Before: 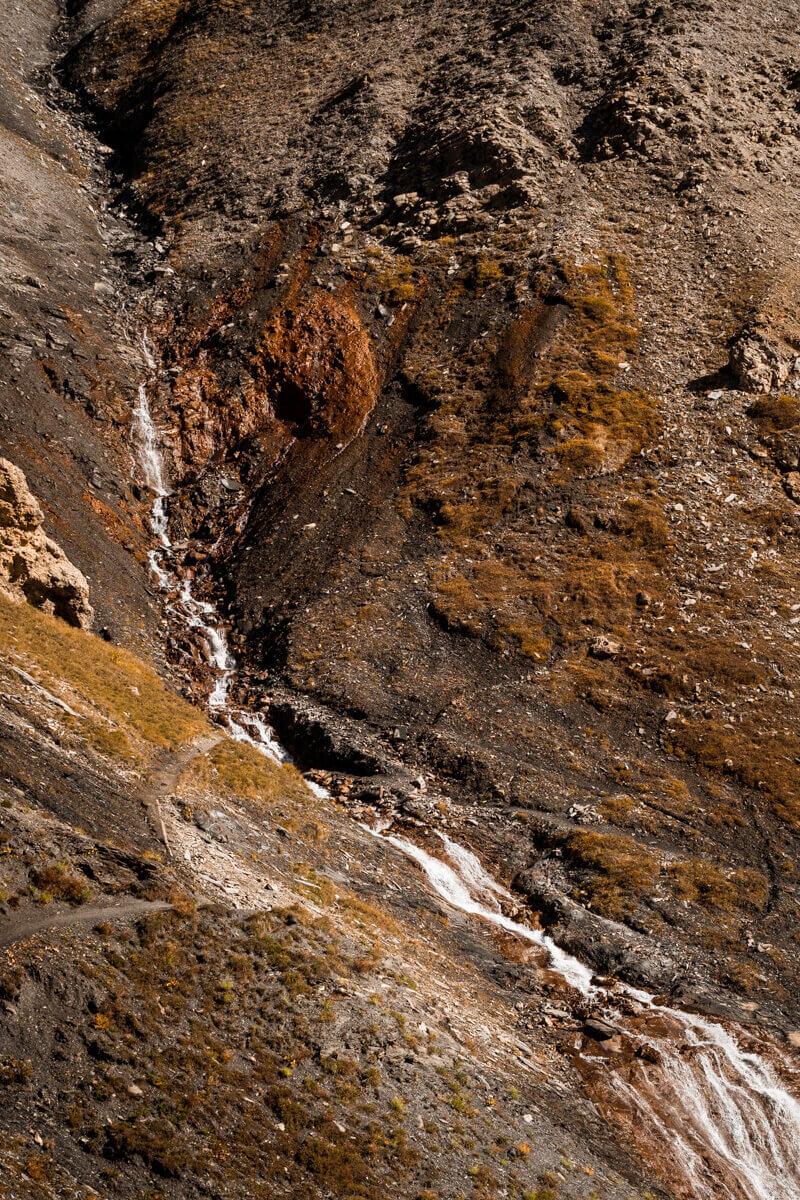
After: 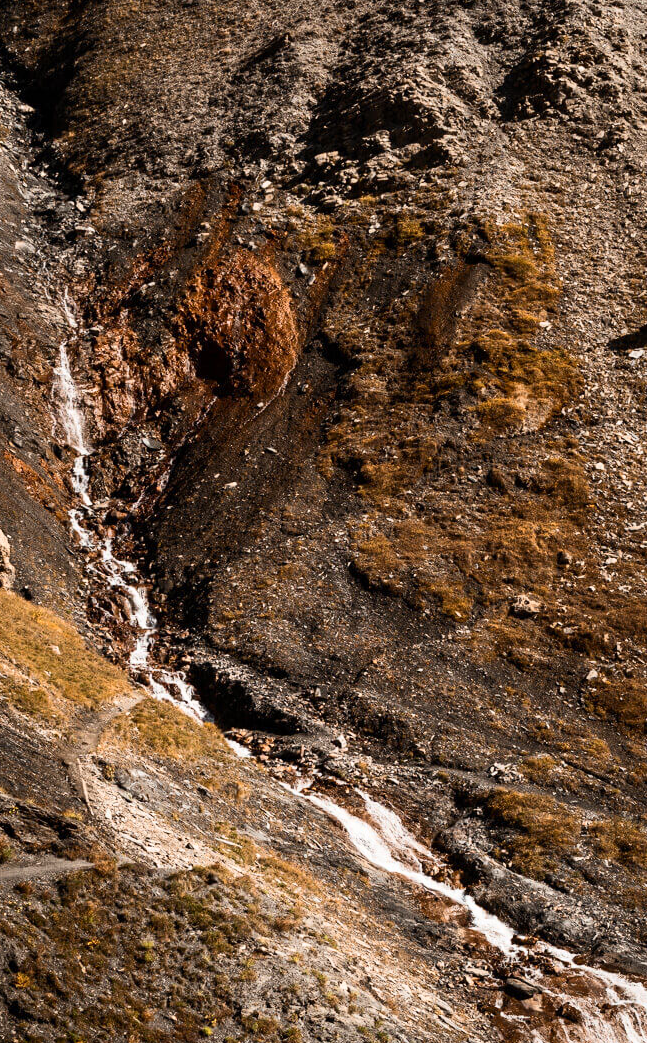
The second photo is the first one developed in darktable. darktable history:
crop: left 9.929%, top 3.475%, right 9.188%, bottom 9.529%
contrast brightness saturation: contrast 0.24, brightness 0.09
